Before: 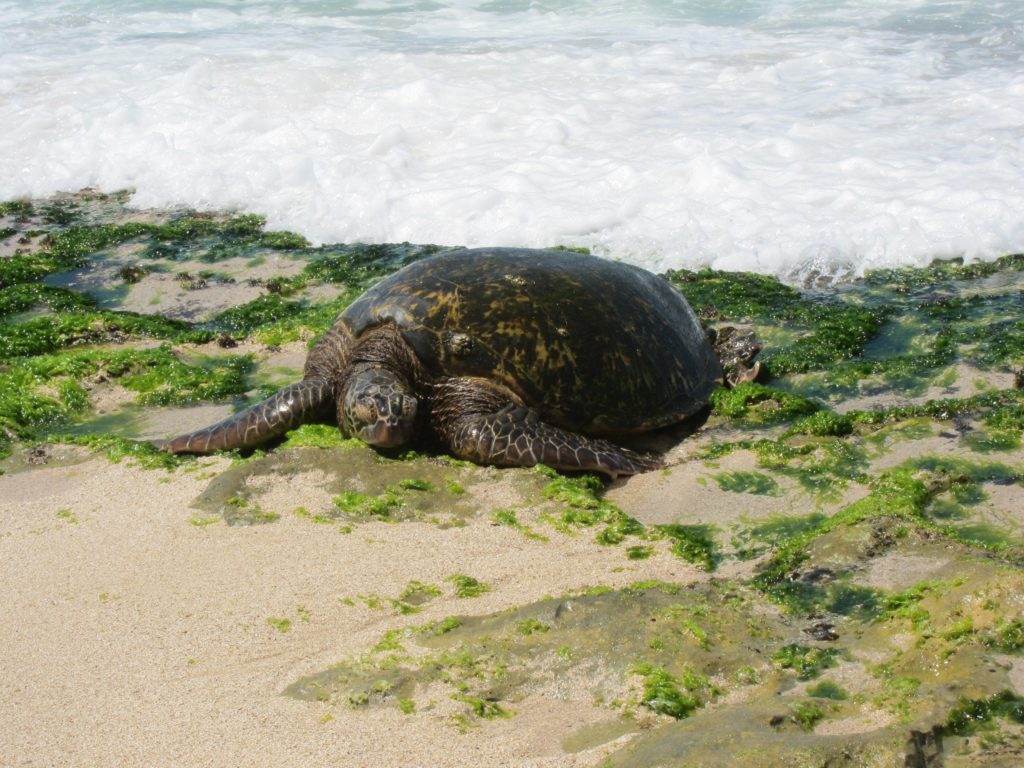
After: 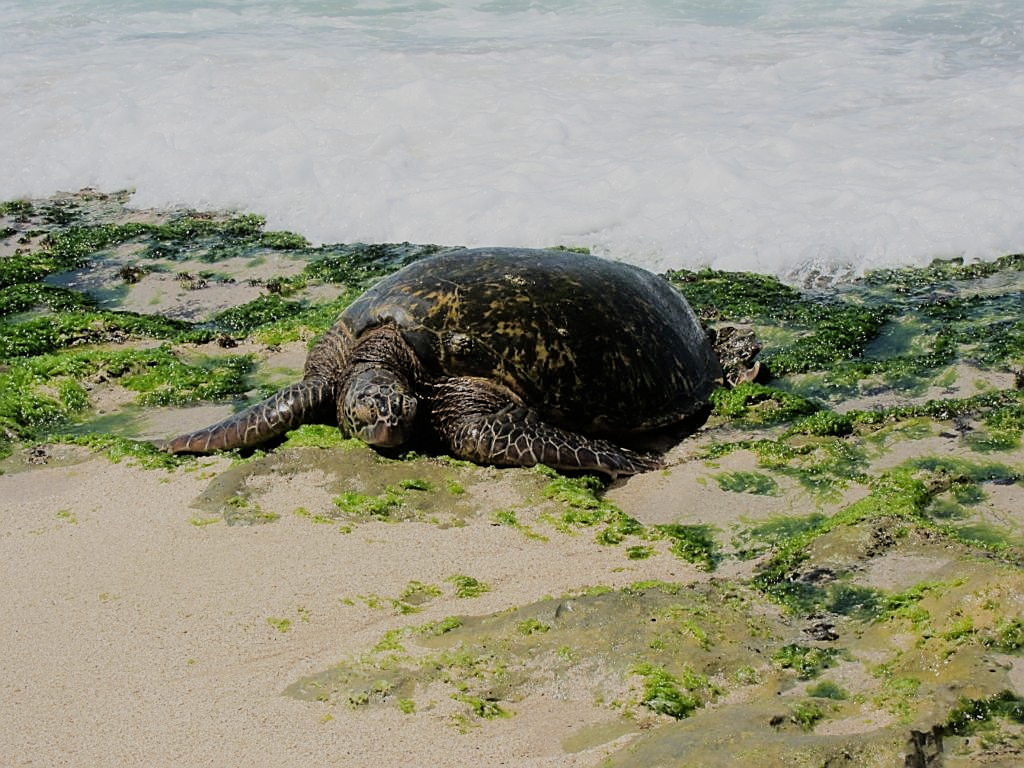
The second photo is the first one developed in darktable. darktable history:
filmic rgb: black relative exposure -6.91 EV, white relative exposure 5.64 EV, hardness 2.86, iterations of high-quality reconstruction 0
sharpen: radius 1.379, amount 1.232, threshold 0.602
